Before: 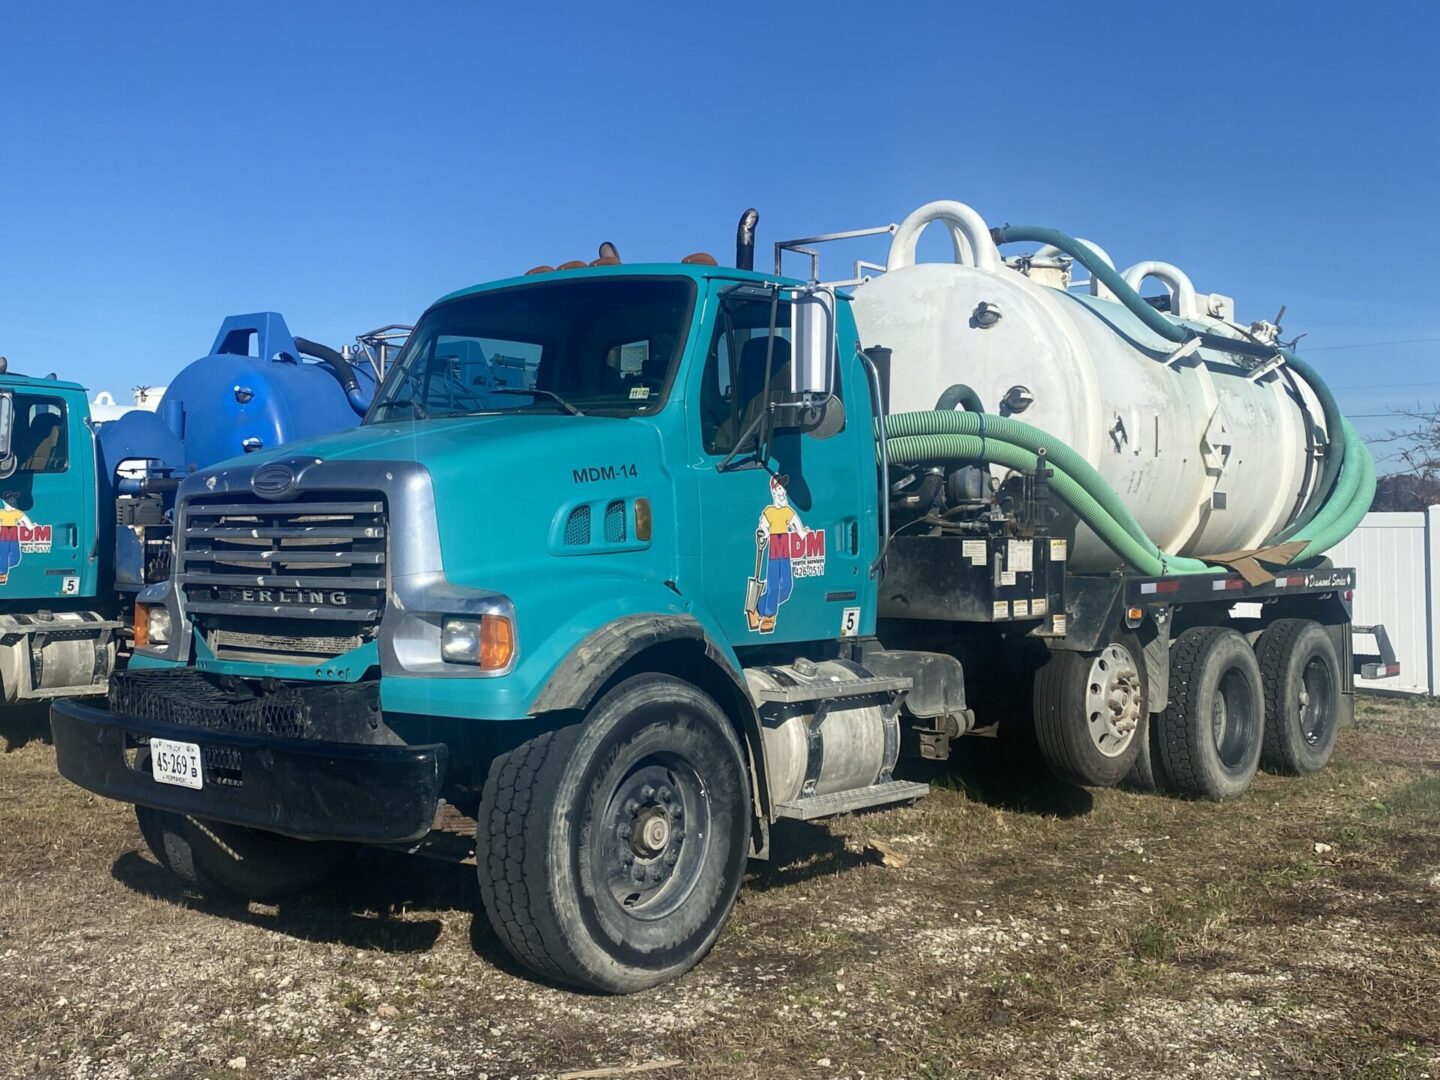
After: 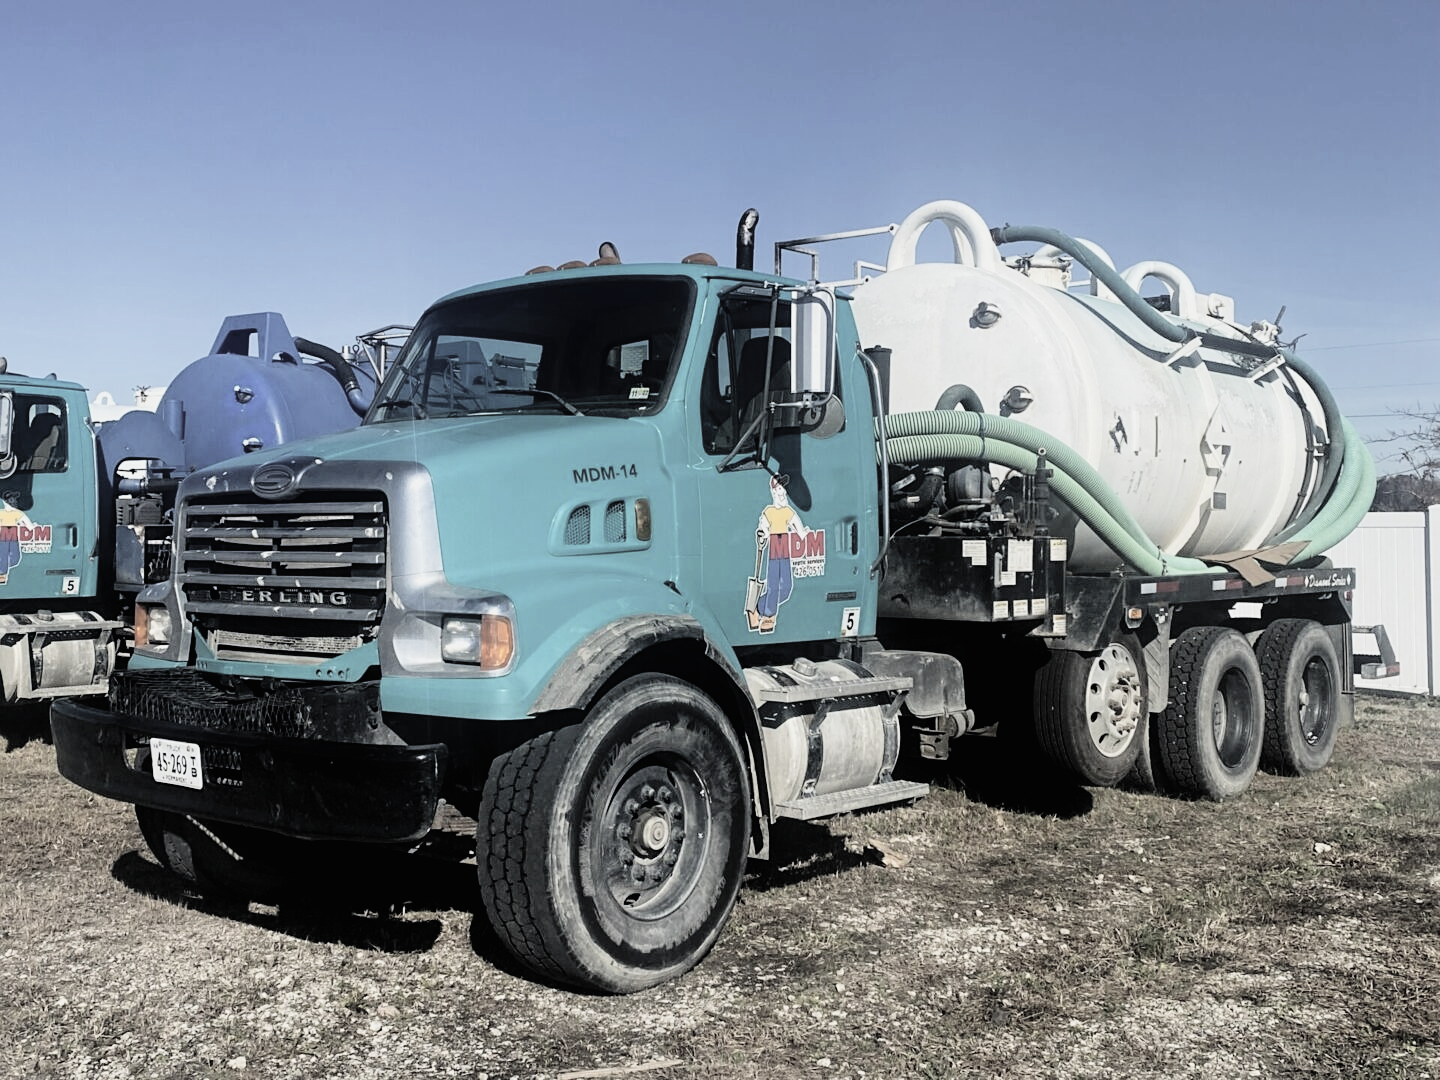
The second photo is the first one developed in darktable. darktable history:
filmic rgb: black relative exposure -5 EV, white relative exposure 3.5 EV, hardness 3.19, contrast 1.4, highlights saturation mix -50%
sharpen: amount 0.2
contrast brightness saturation: brightness 0.18, saturation -0.5
